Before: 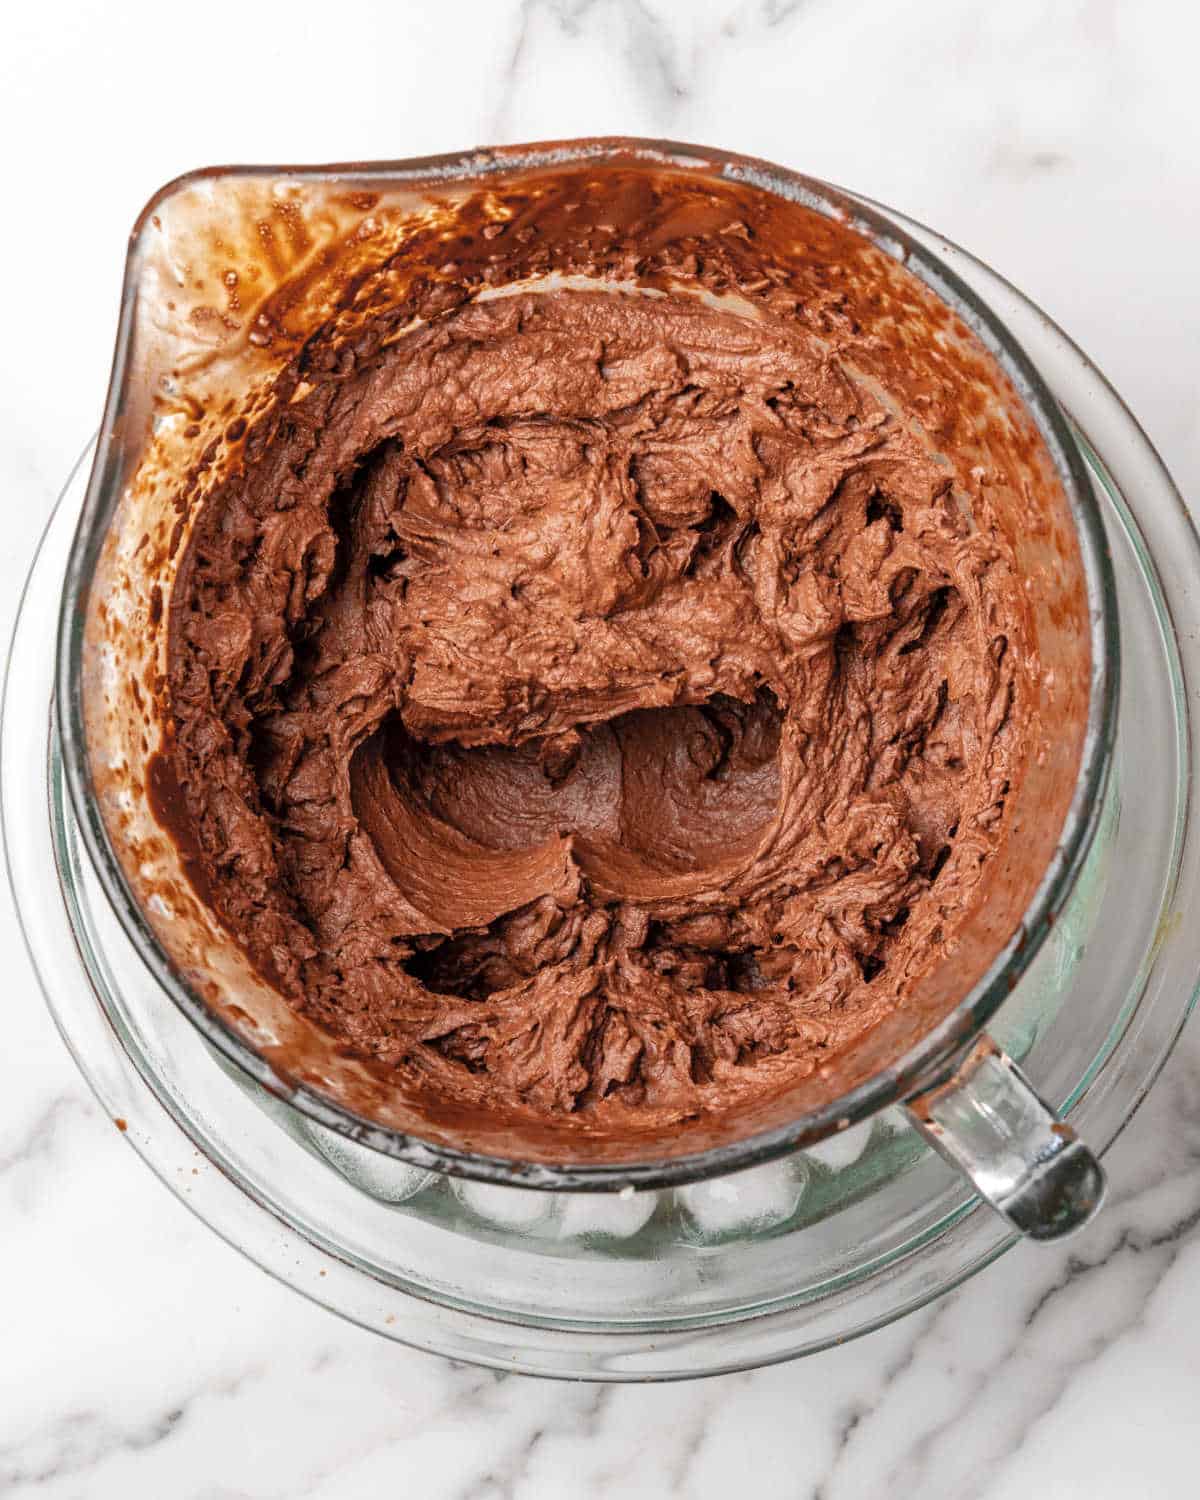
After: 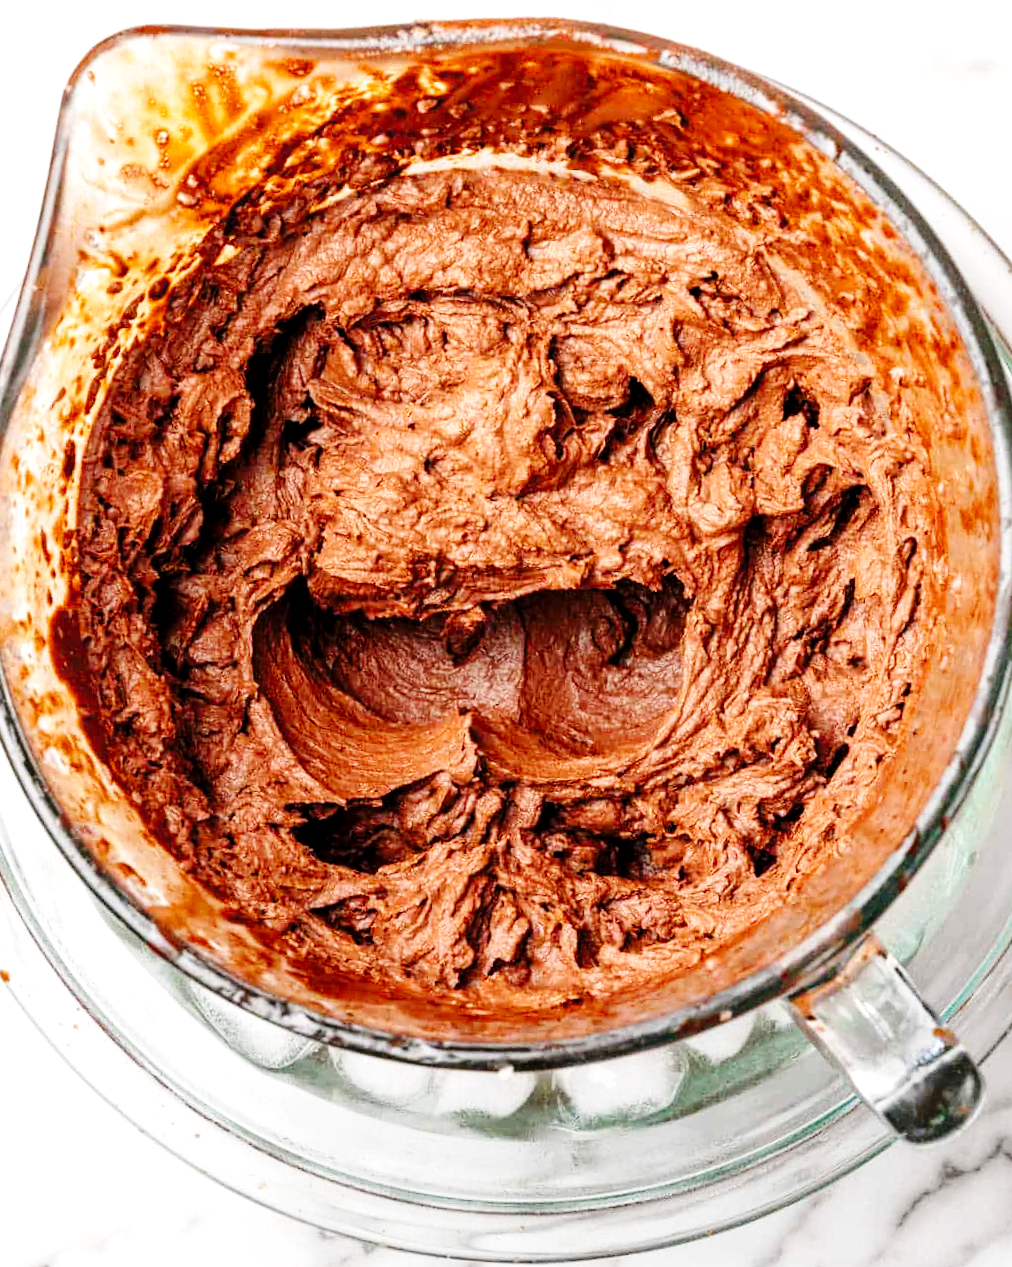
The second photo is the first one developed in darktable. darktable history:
exposure: black level correction 0.004, exposure 0.41 EV, compensate highlight preservation false
base curve: curves: ch0 [(0, 0) (0.036, 0.025) (0.121, 0.166) (0.206, 0.329) (0.605, 0.79) (1, 1)], preserve colors none
crop and rotate: angle -3.26°, left 5.128%, top 5.221%, right 4.621%, bottom 4.446%
